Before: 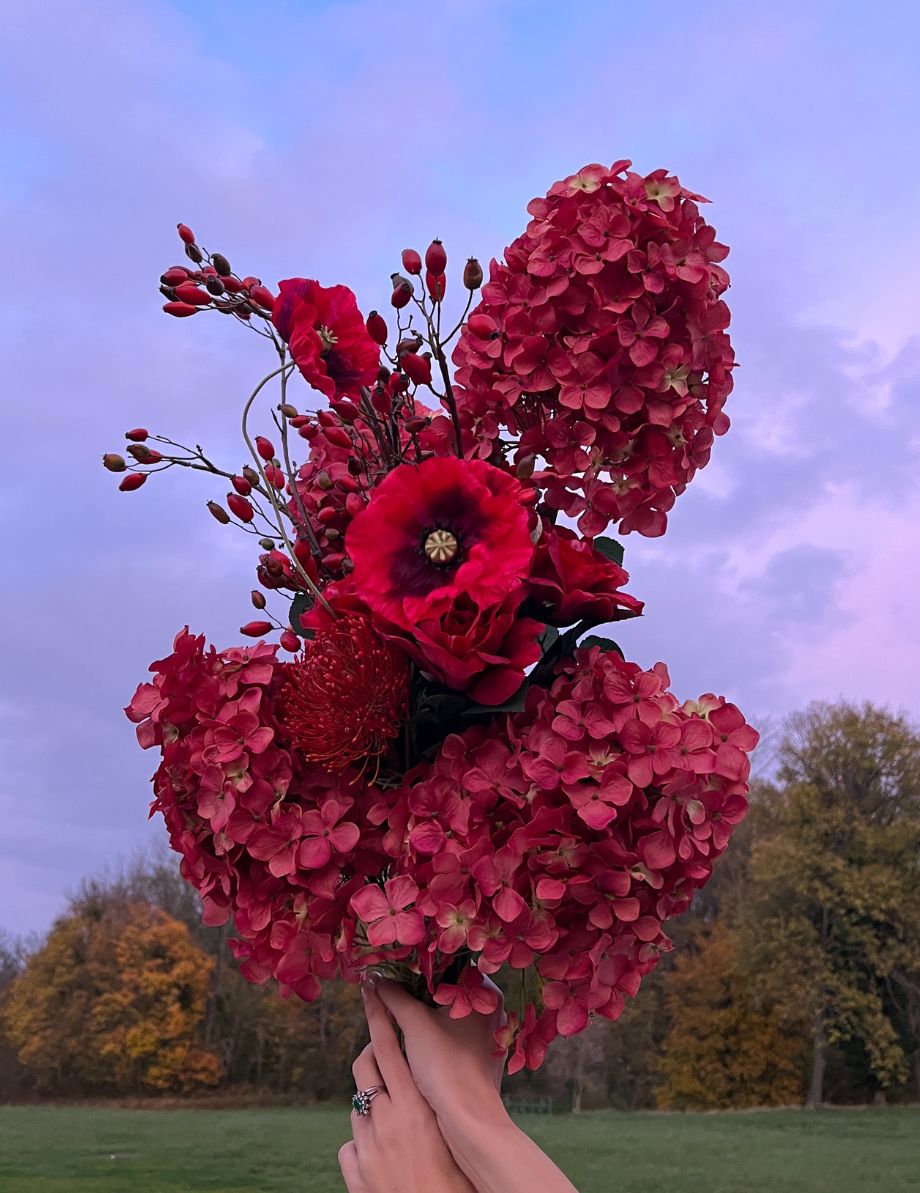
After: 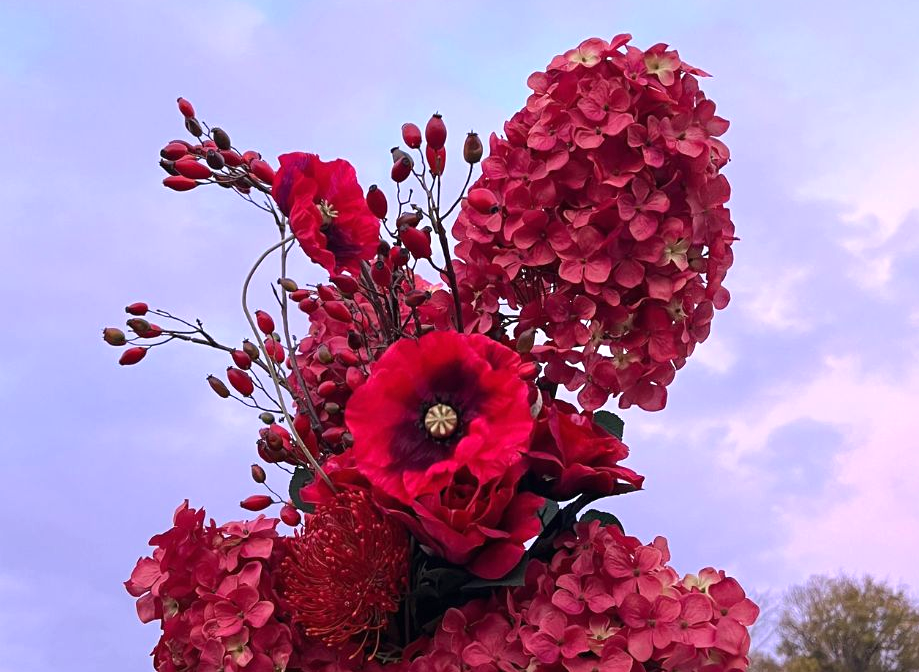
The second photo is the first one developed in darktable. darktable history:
crop and rotate: top 10.596%, bottom 33.025%
exposure: black level correction 0, exposure 0.499 EV, compensate highlight preservation false
